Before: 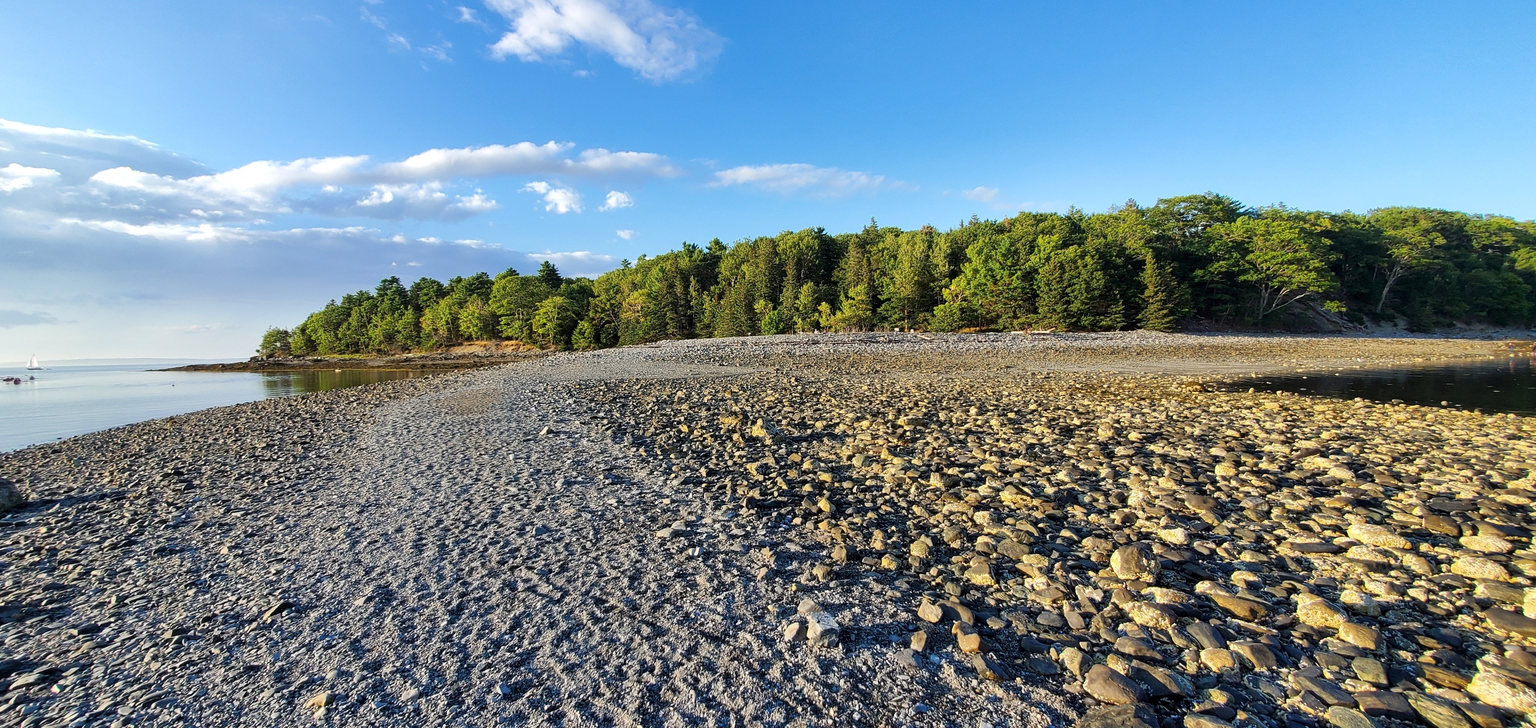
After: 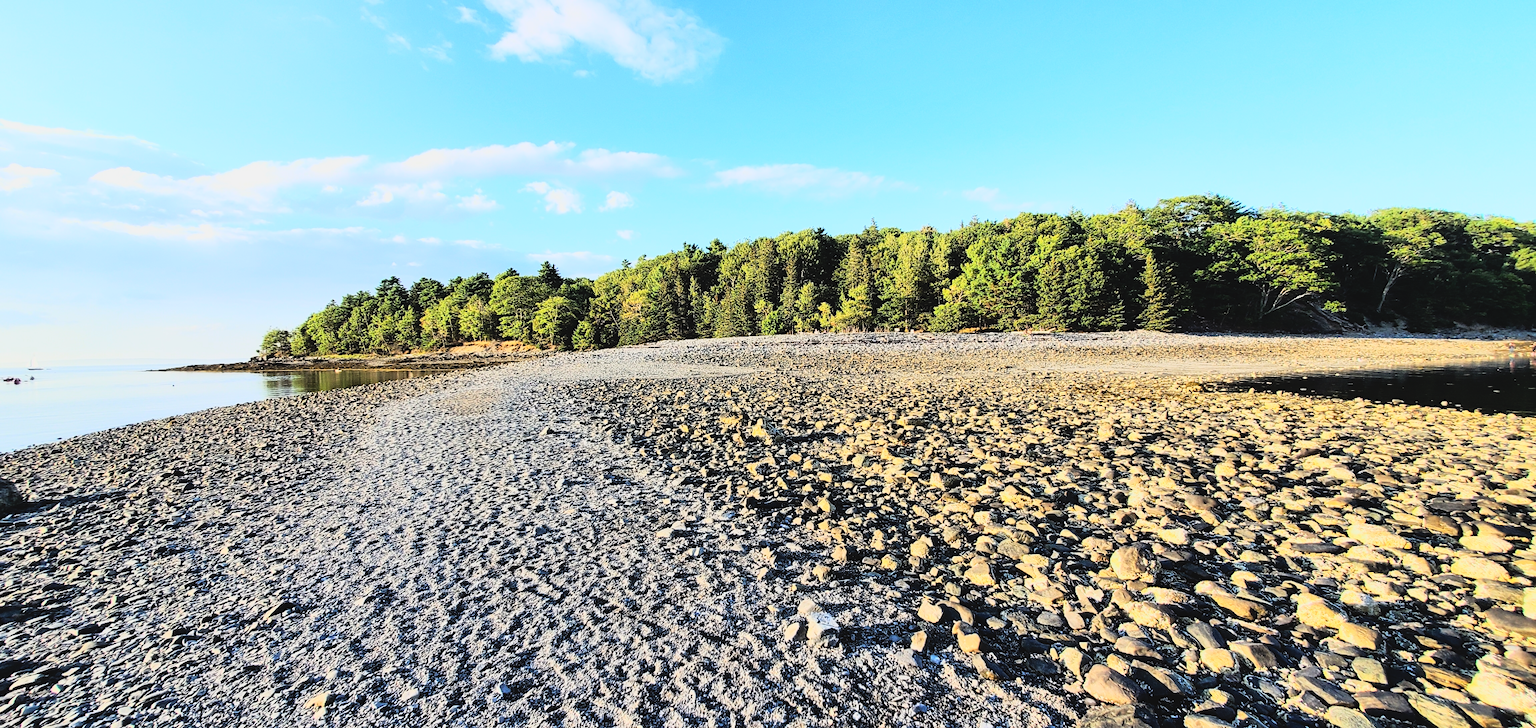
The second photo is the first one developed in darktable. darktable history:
rgb curve: curves: ch0 [(0, 0) (0.21, 0.15) (0.24, 0.21) (0.5, 0.75) (0.75, 0.96) (0.89, 0.99) (1, 1)]; ch1 [(0, 0.02) (0.21, 0.13) (0.25, 0.2) (0.5, 0.67) (0.75, 0.9) (0.89, 0.97) (1, 1)]; ch2 [(0, 0.02) (0.21, 0.13) (0.25, 0.2) (0.5, 0.67) (0.75, 0.9) (0.89, 0.97) (1, 1)], compensate middle gray true
contrast brightness saturation: contrast -0.1, saturation -0.1
